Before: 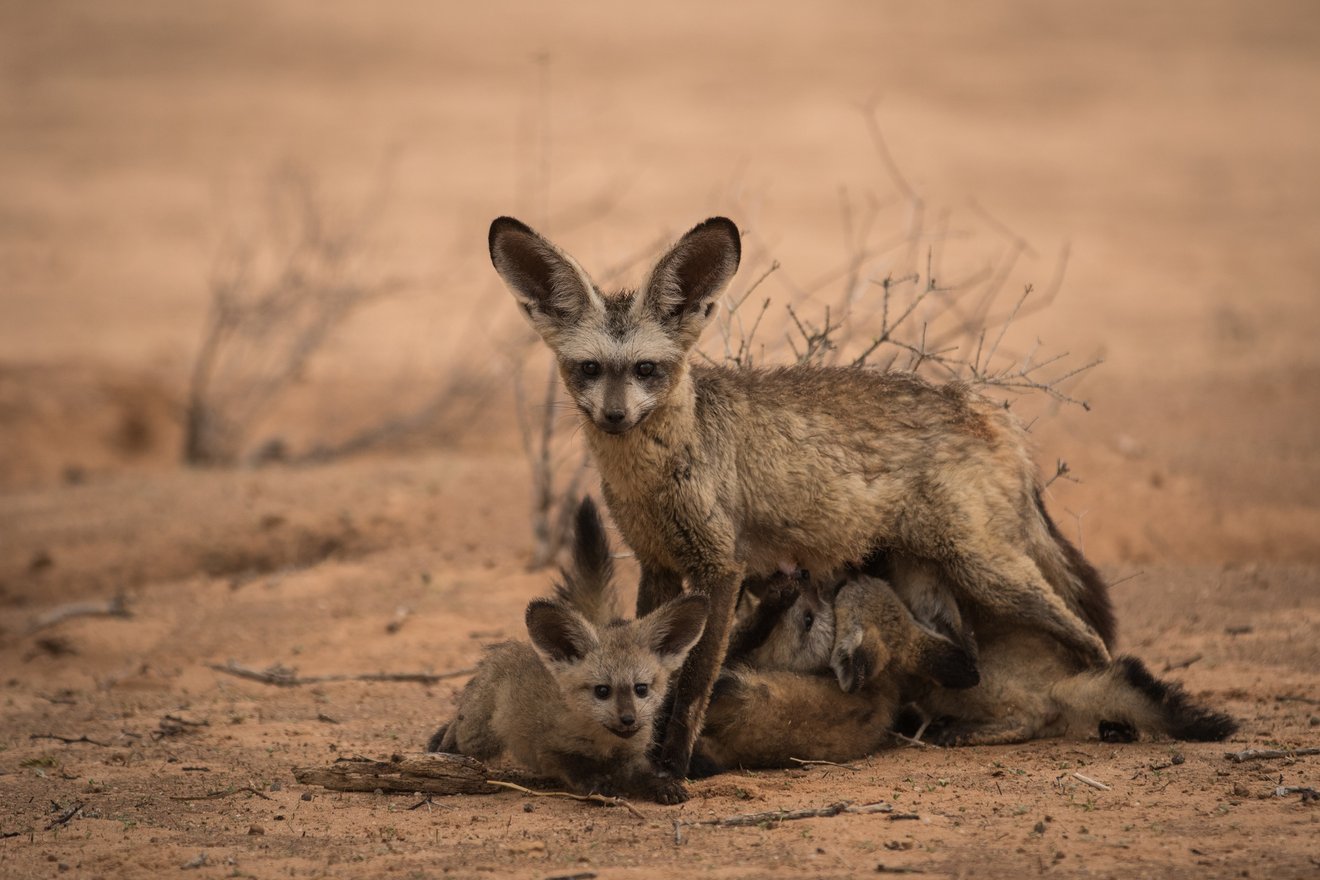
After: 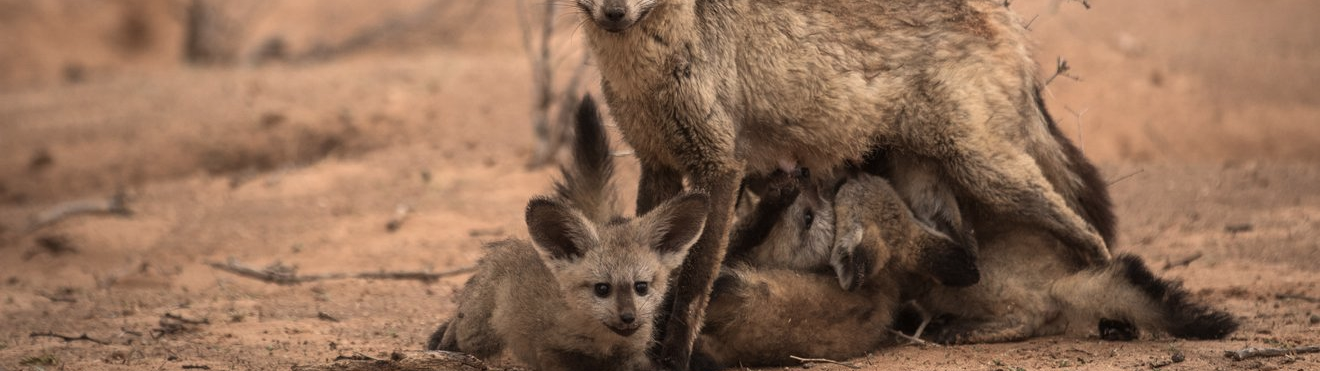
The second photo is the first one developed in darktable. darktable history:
color balance rgb: power › chroma 0.327%, power › hue 24.69°, linear chroma grading › shadows -8.56%, linear chroma grading › global chroma 9.836%, perceptual saturation grading › global saturation -27.813%, perceptual brilliance grading › global brilliance 12.767%
crop: top 45.682%, bottom 12.107%
